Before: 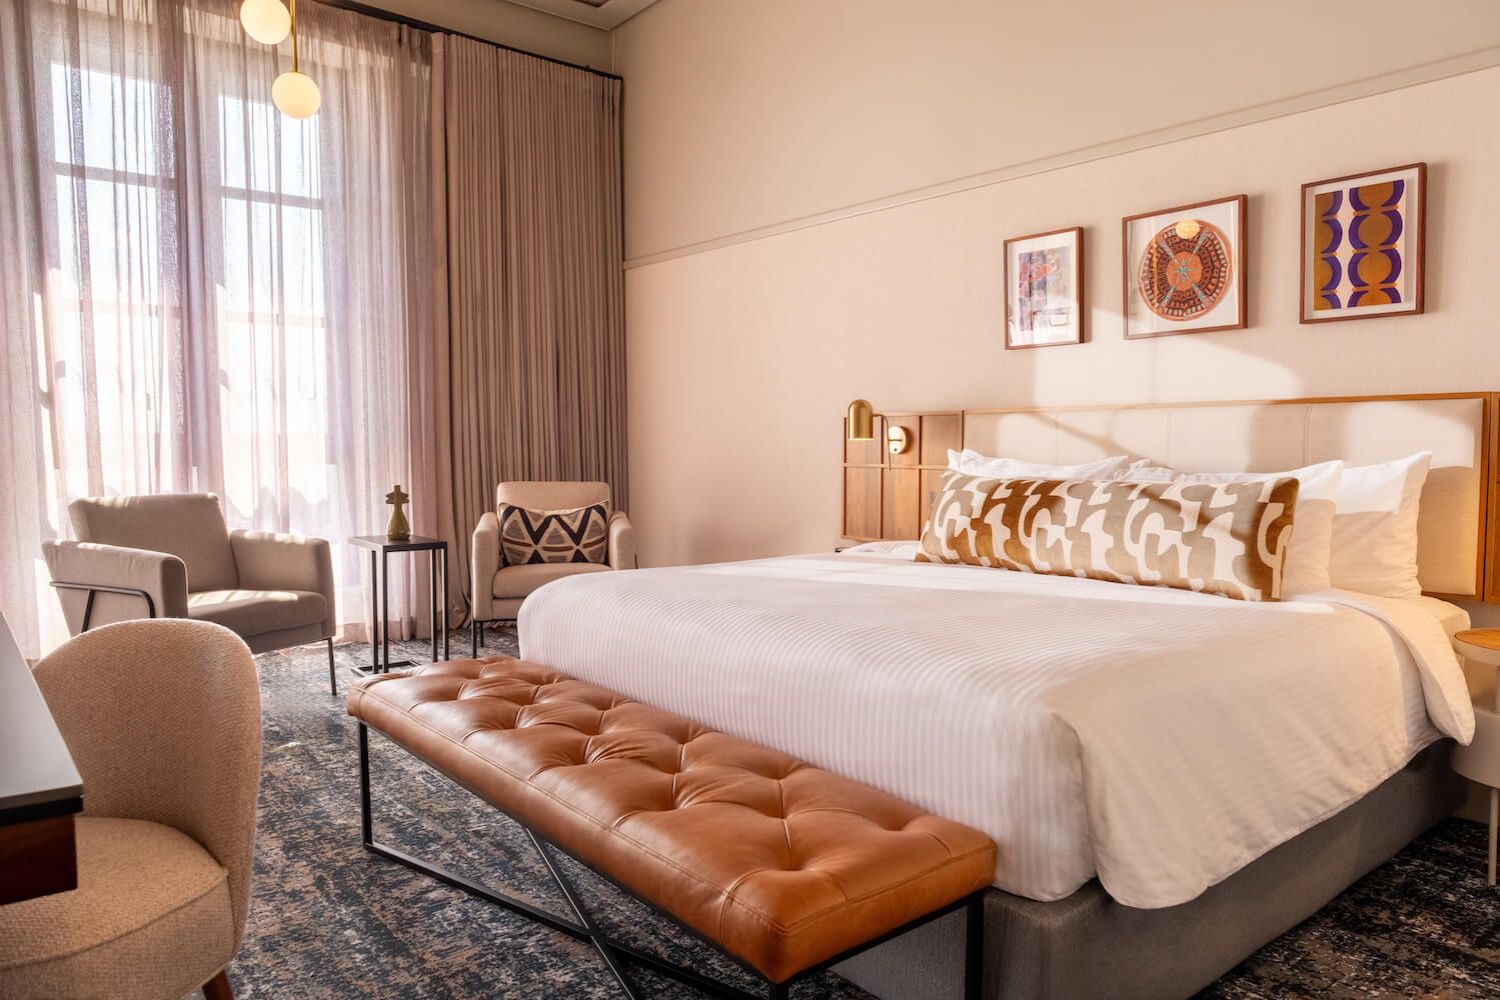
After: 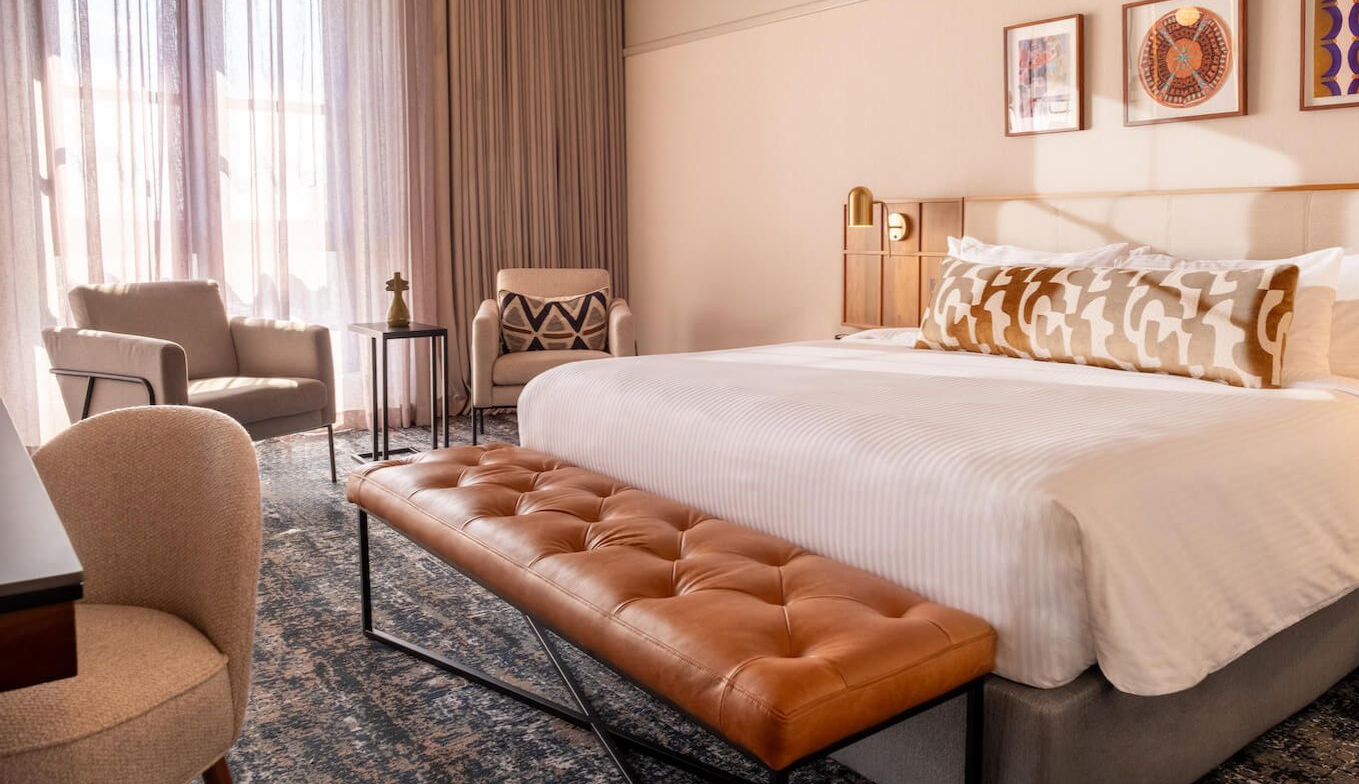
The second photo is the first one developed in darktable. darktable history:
crop: top 21.306%, right 9.346%, bottom 0.258%
